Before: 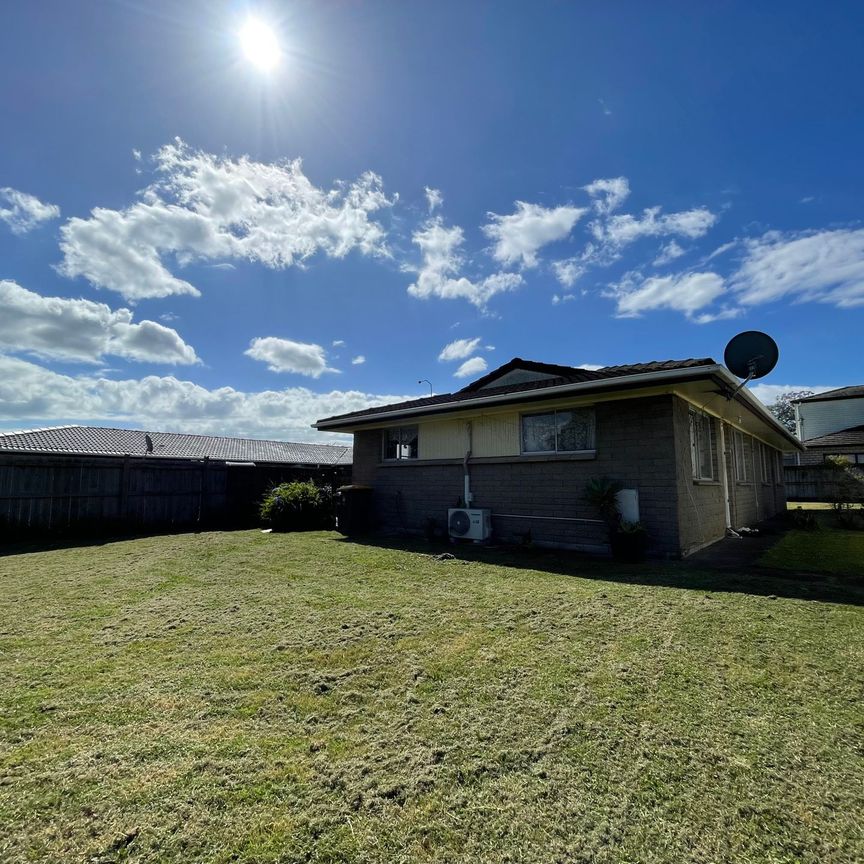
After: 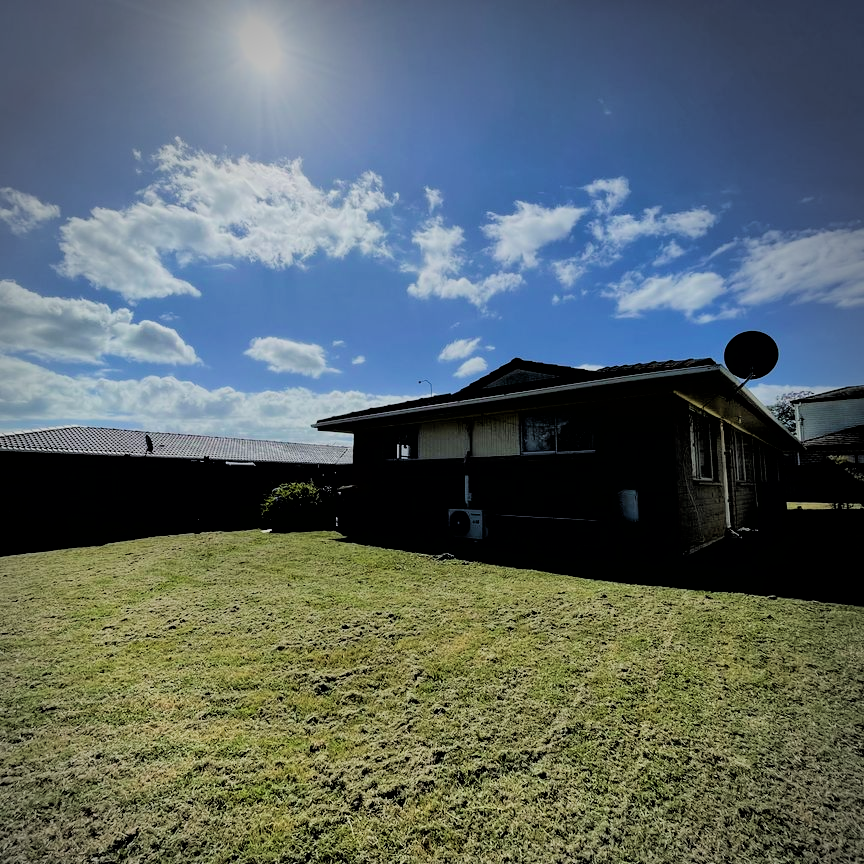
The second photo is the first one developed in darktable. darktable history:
velvia: on, module defaults
vignetting: center (-0.034, 0.153)
filmic rgb: black relative exposure -2.9 EV, white relative exposure 4.56 EV, hardness 1.78, contrast 1.248, iterations of high-quality reconstruction 0
